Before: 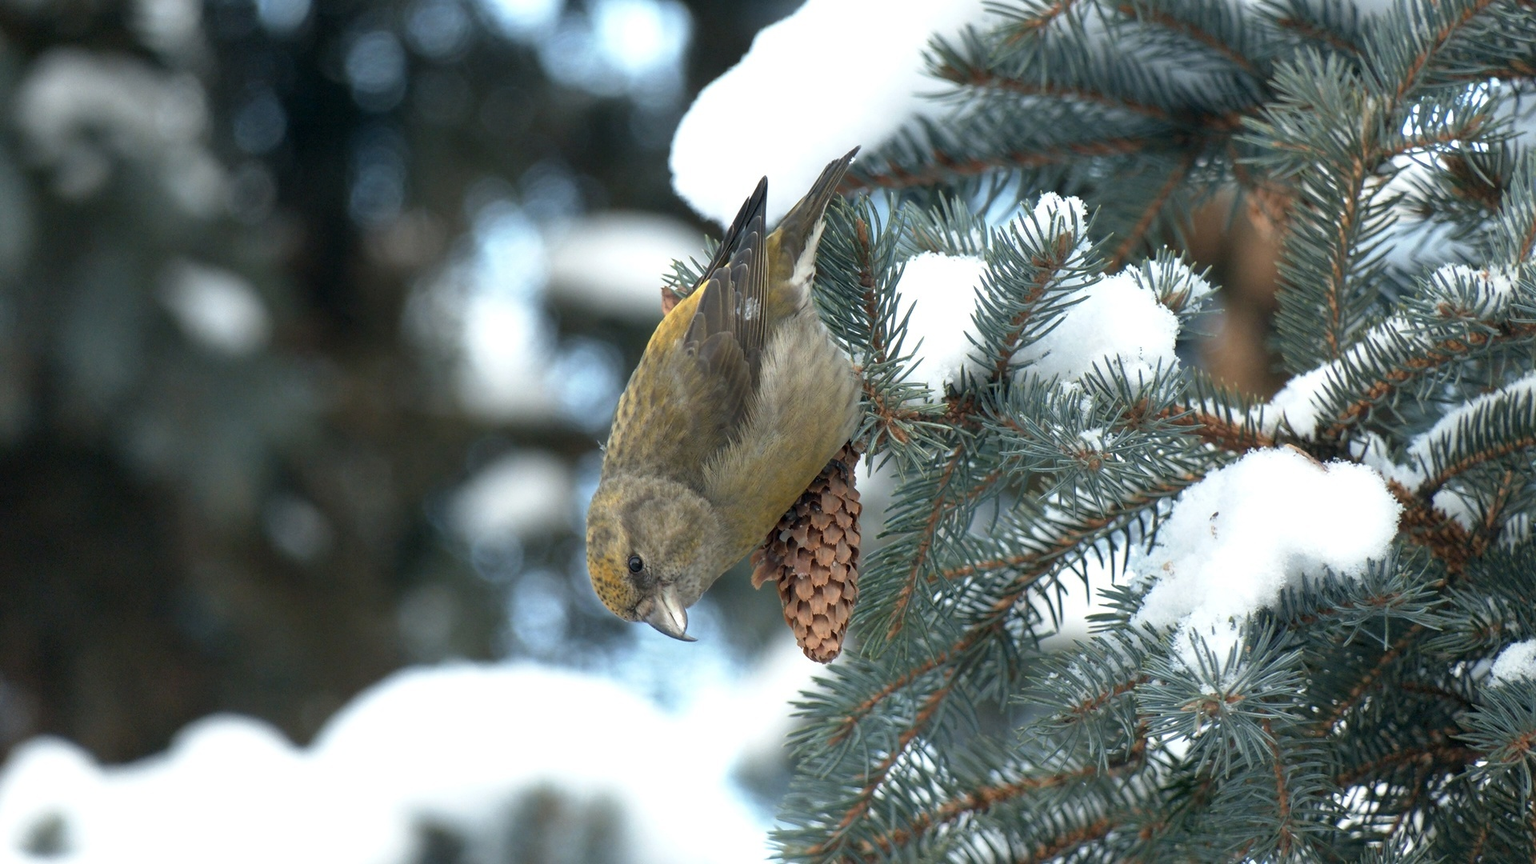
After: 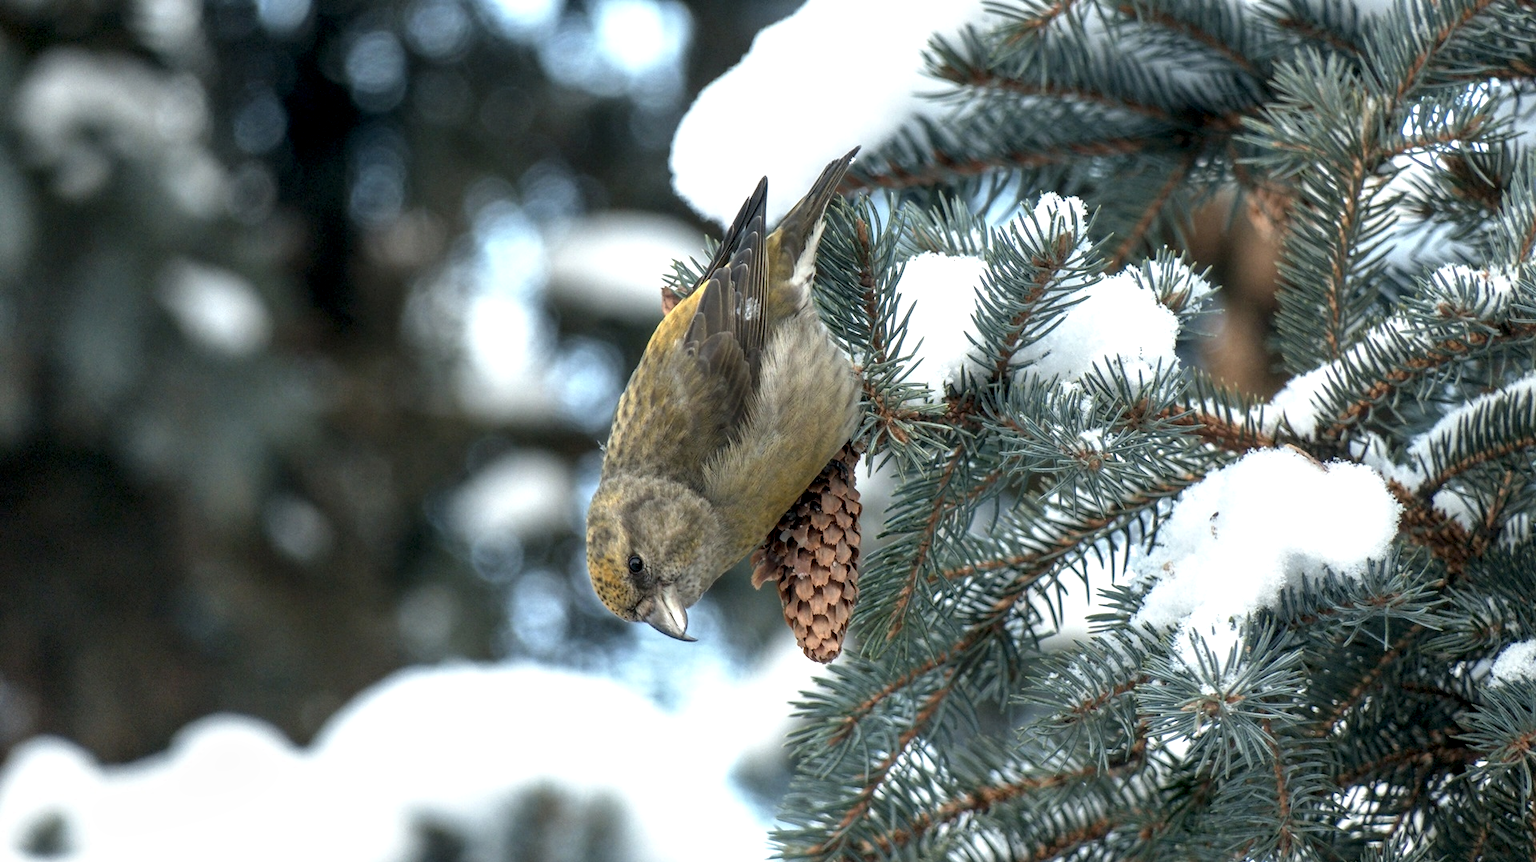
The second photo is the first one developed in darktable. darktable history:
local contrast: detail 150%
crop: top 0.05%, bottom 0.098%
